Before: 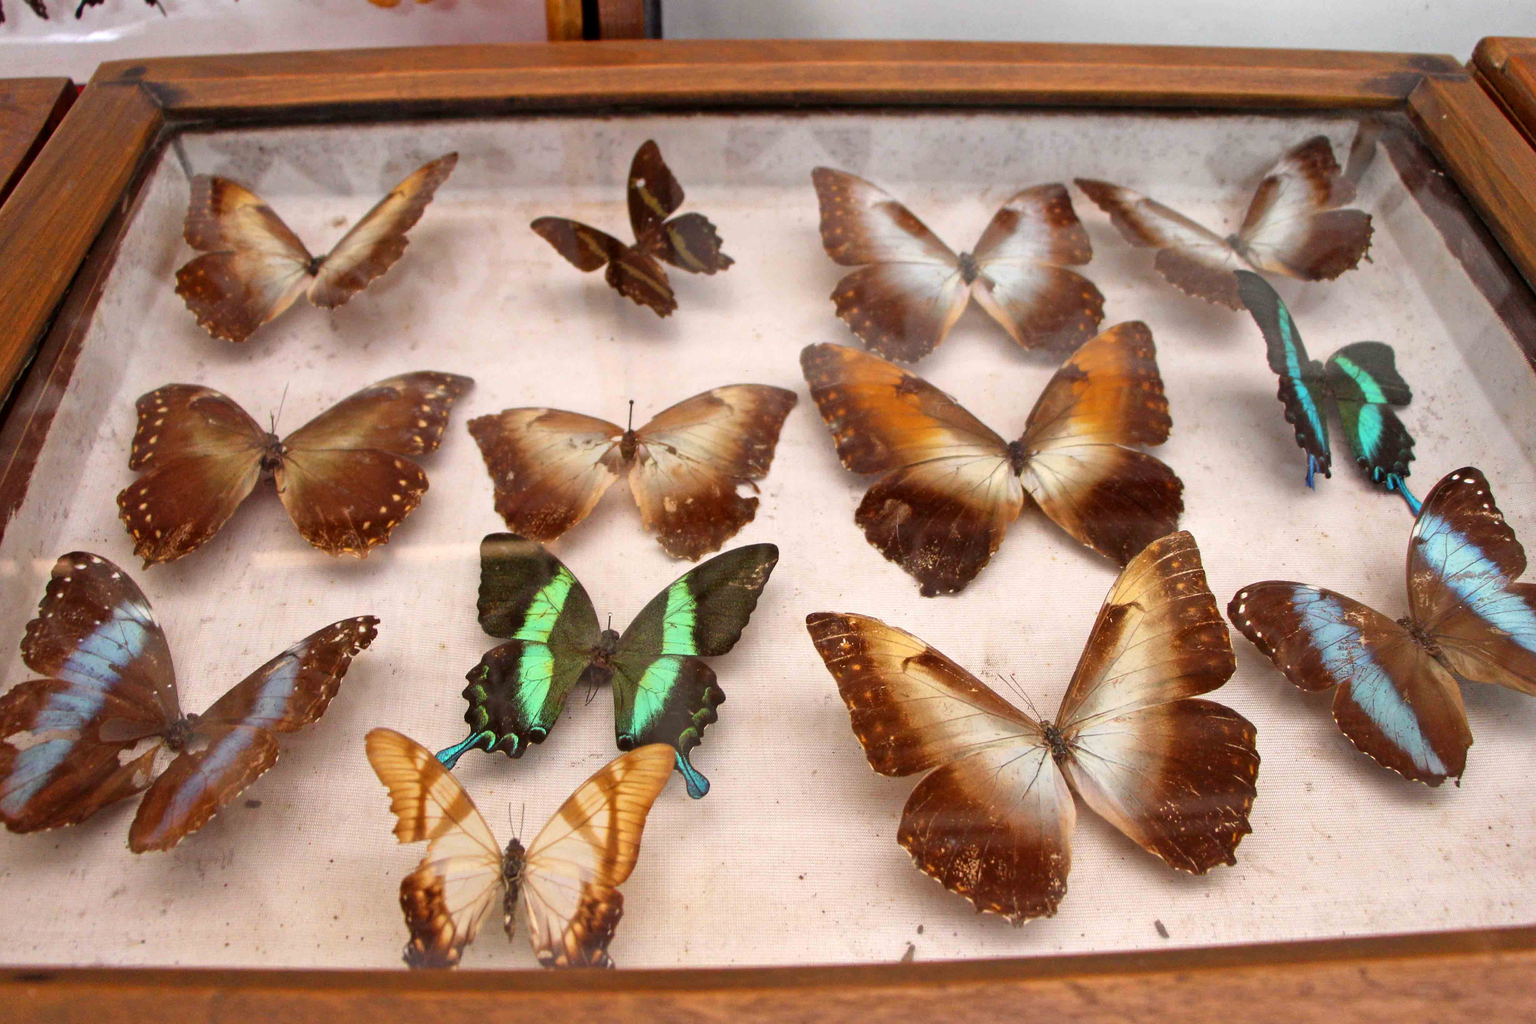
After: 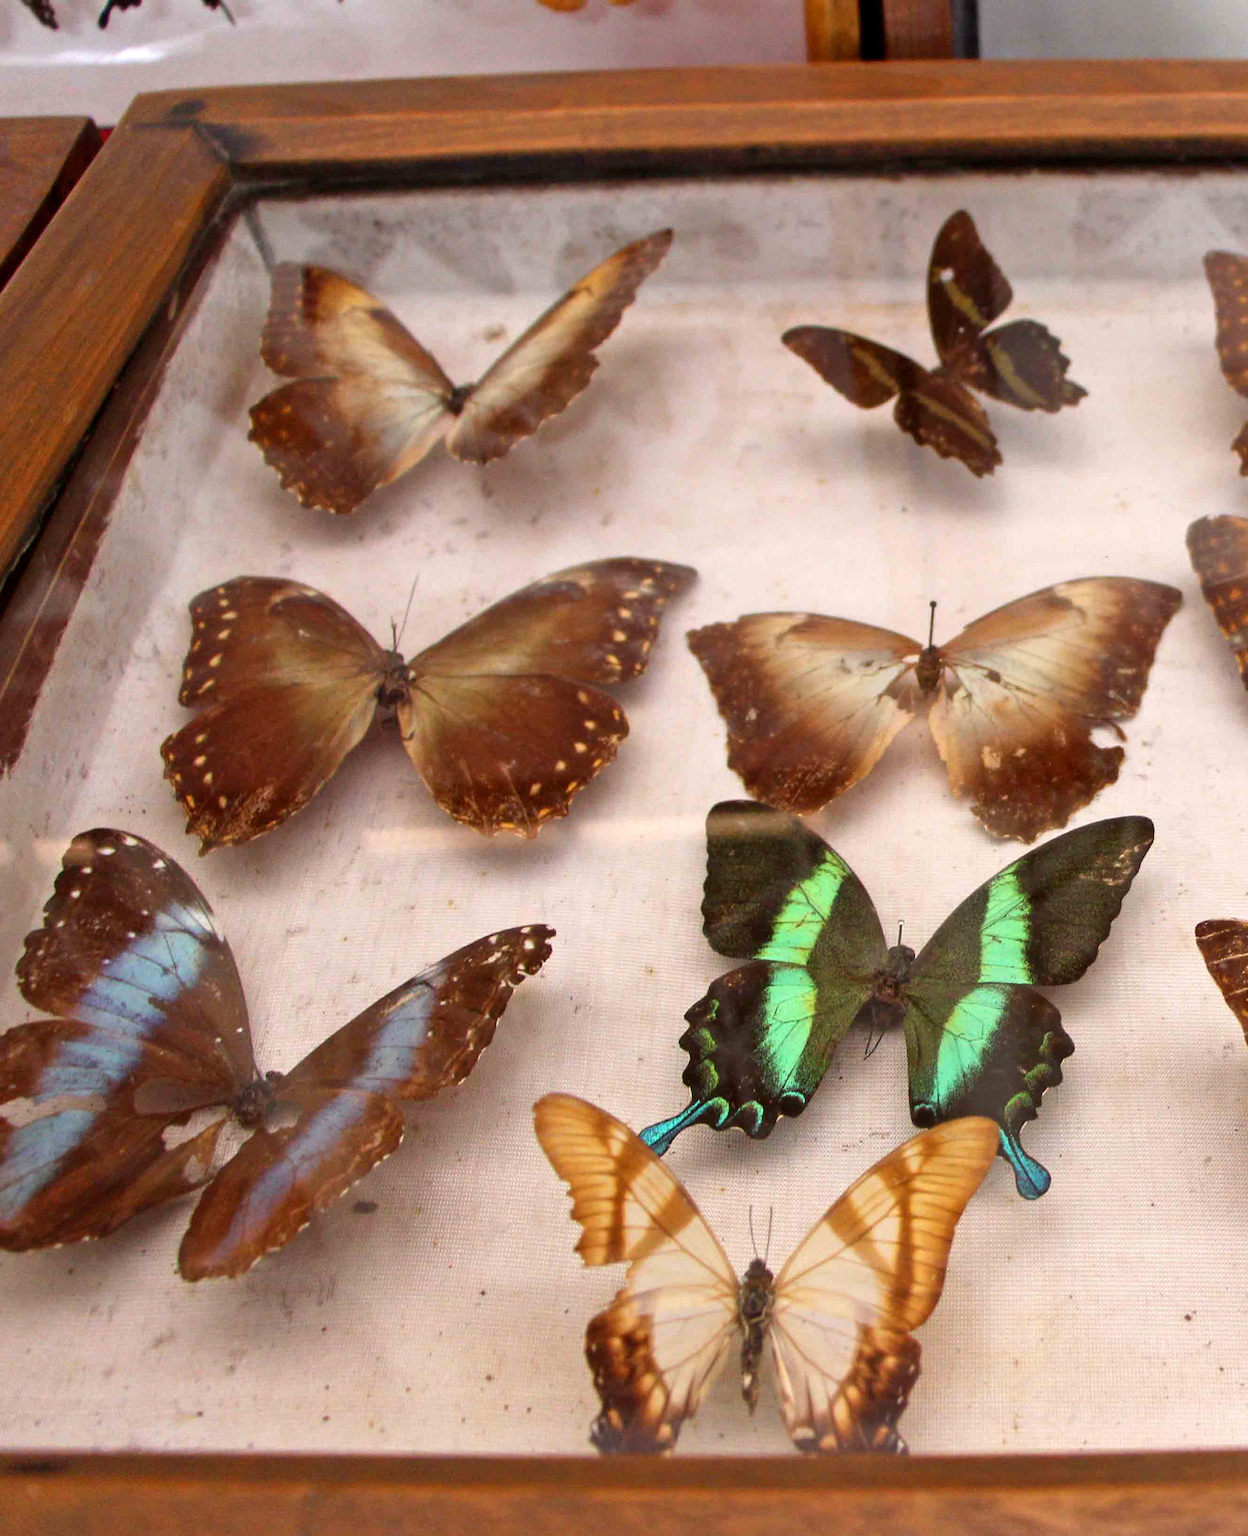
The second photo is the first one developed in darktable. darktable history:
crop: left 0.667%, right 45.163%, bottom 0.083%
tone equalizer: on, module defaults
